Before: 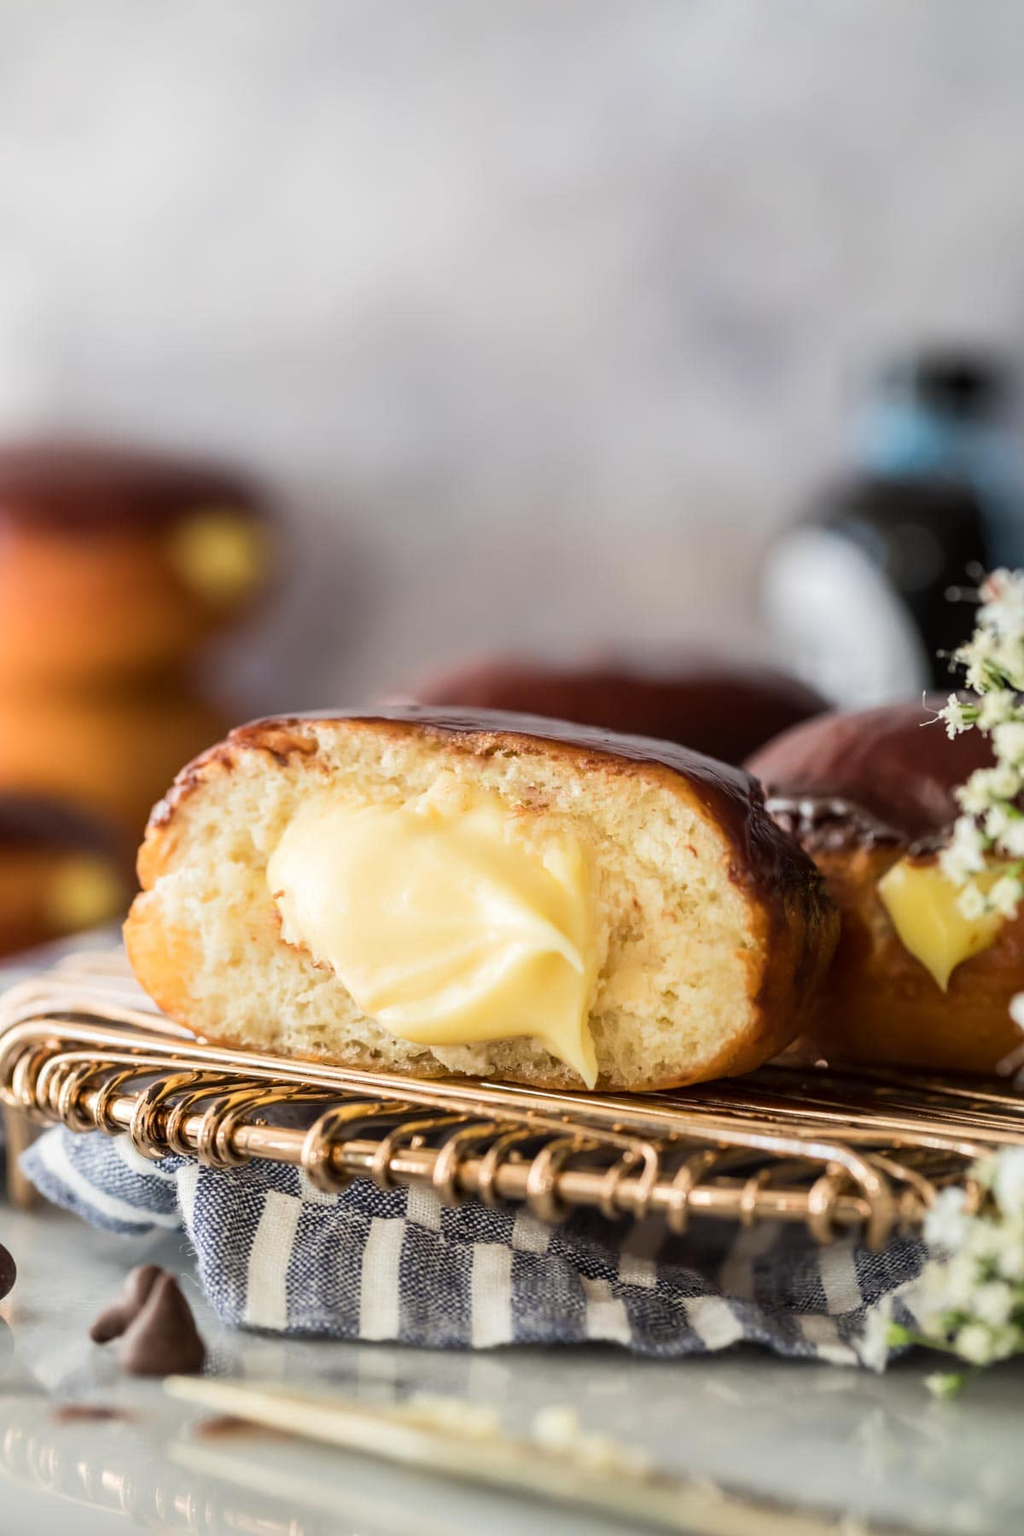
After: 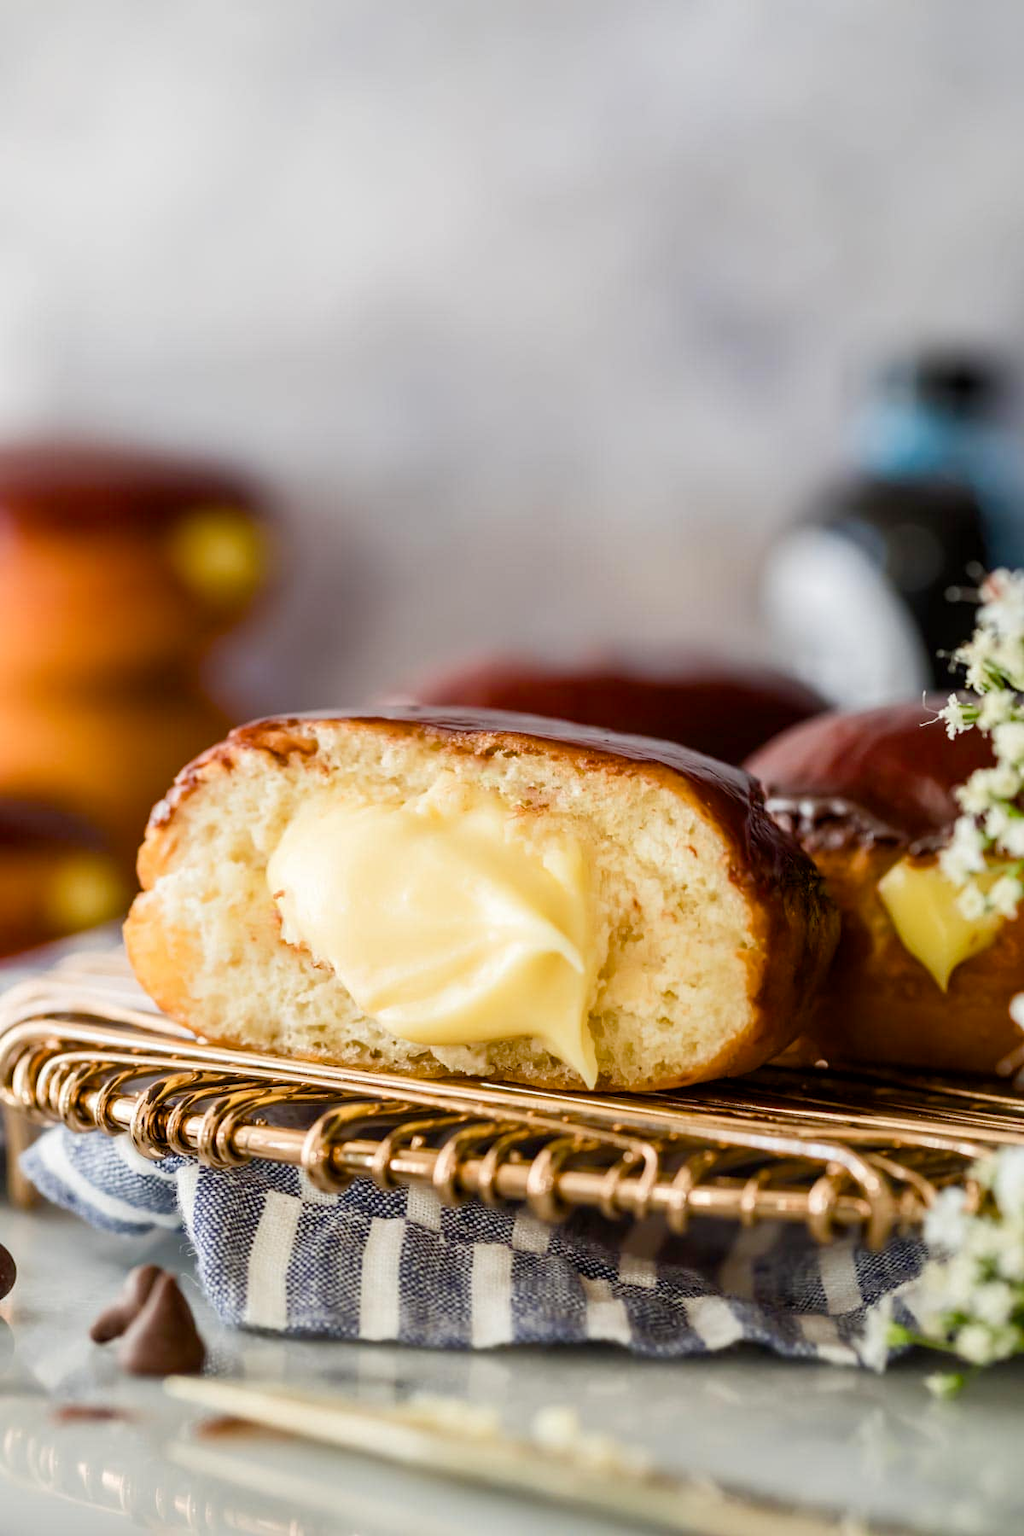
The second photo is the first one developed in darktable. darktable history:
exposure: black level correction 0.001, compensate highlight preservation false
color balance rgb: perceptual saturation grading › global saturation 20%, perceptual saturation grading › highlights -25%, perceptual saturation grading › shadows 50%
